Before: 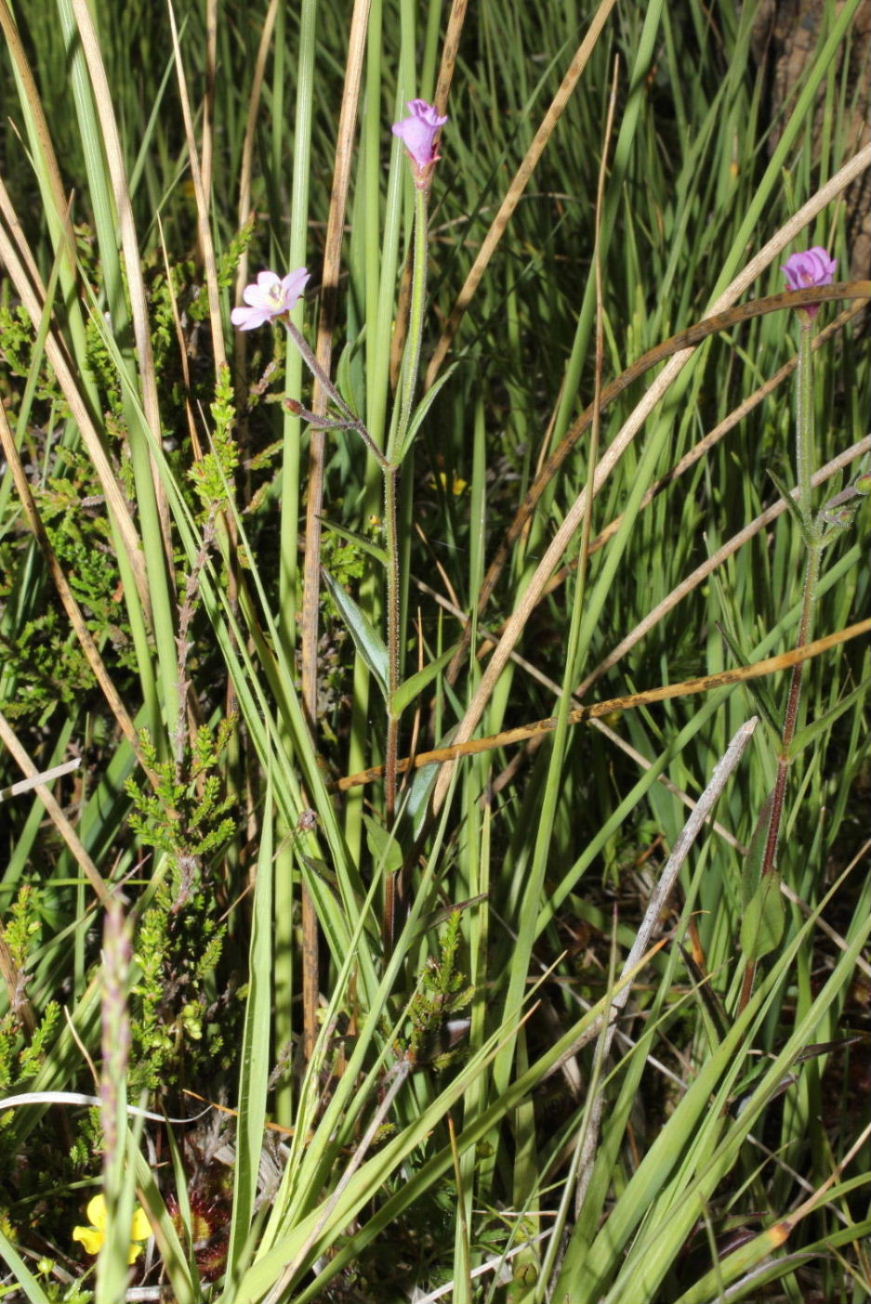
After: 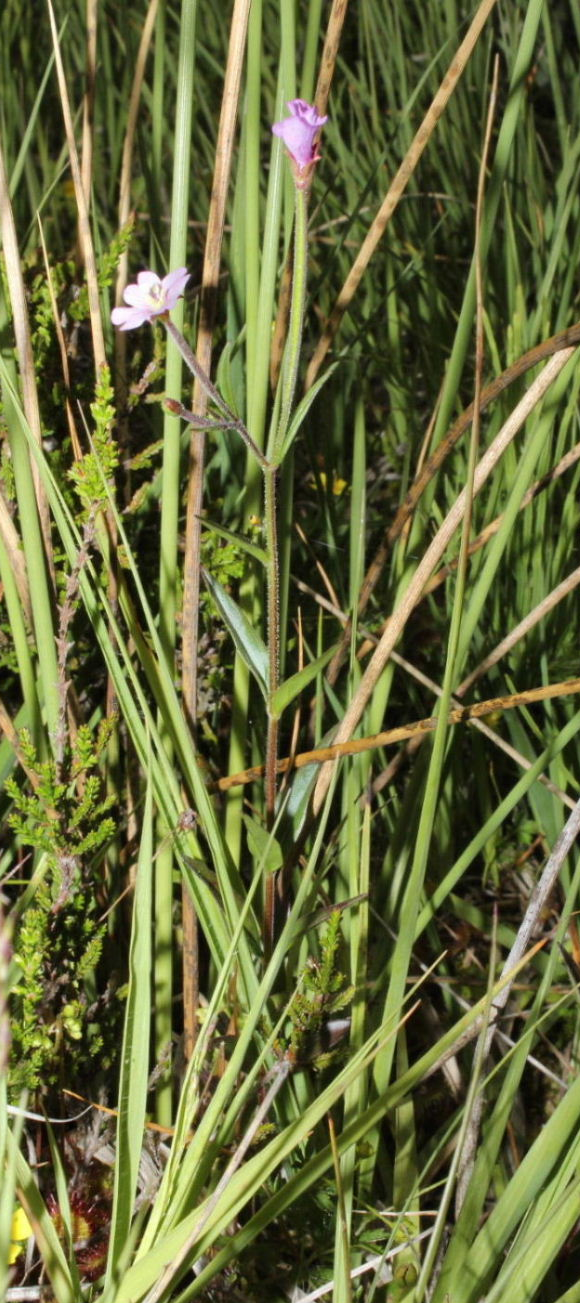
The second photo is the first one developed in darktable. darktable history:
crop and rotate: left 13.888%, right 19.454%
shadows and highlights: shadows 36.24, highlights -27.22, soften with gaussian
